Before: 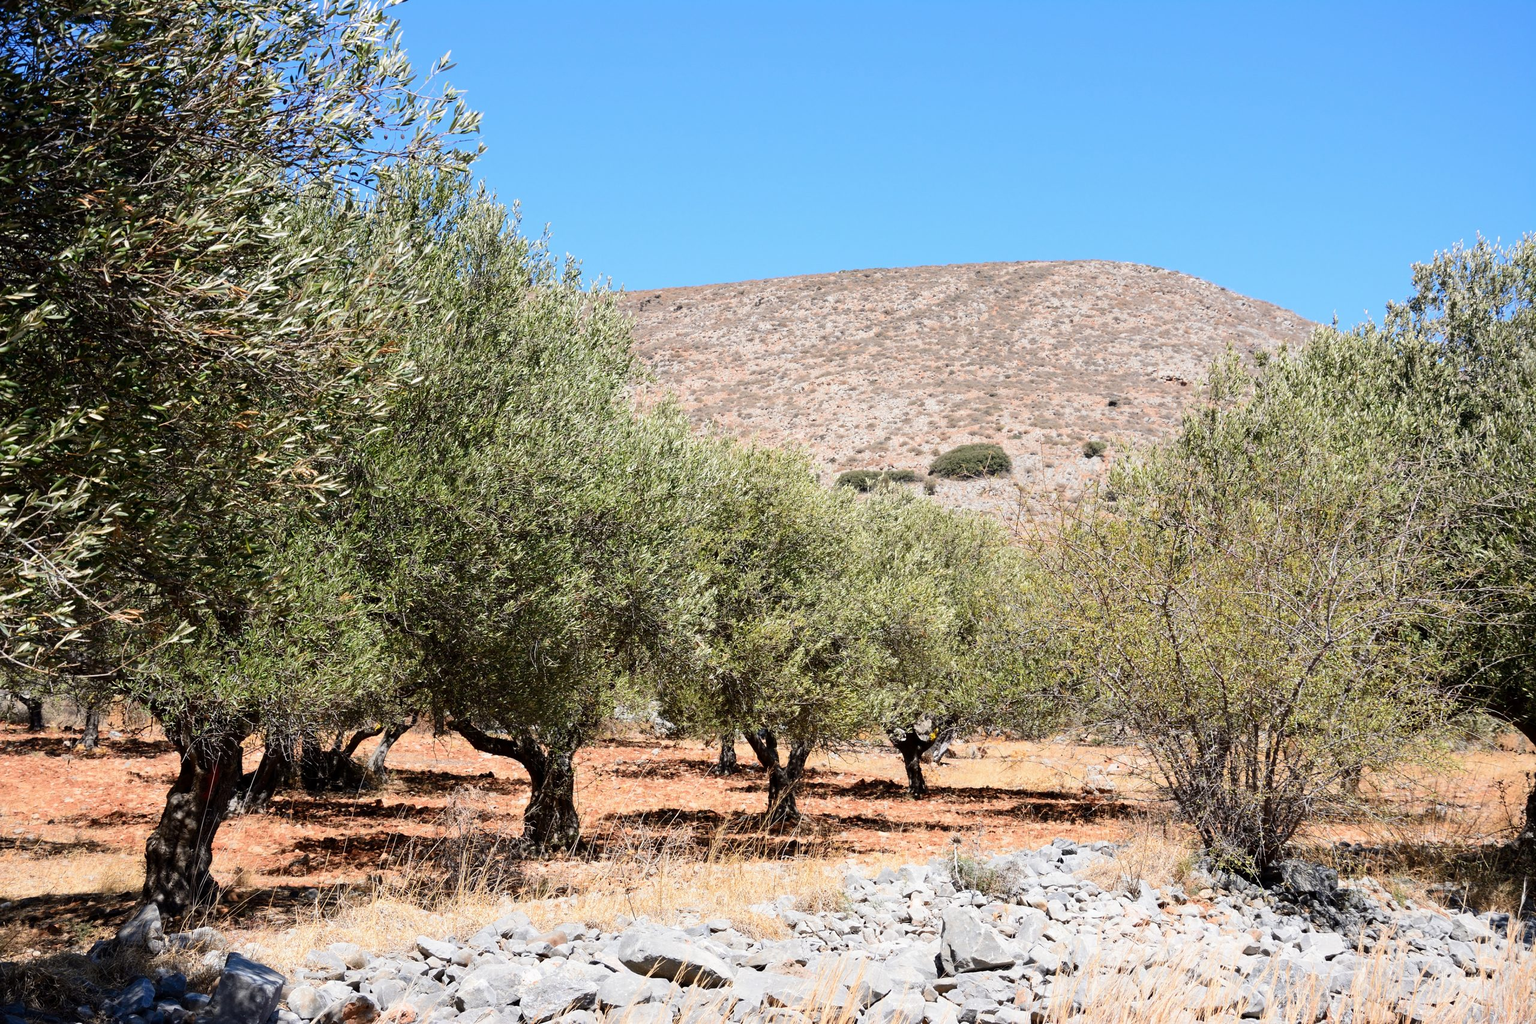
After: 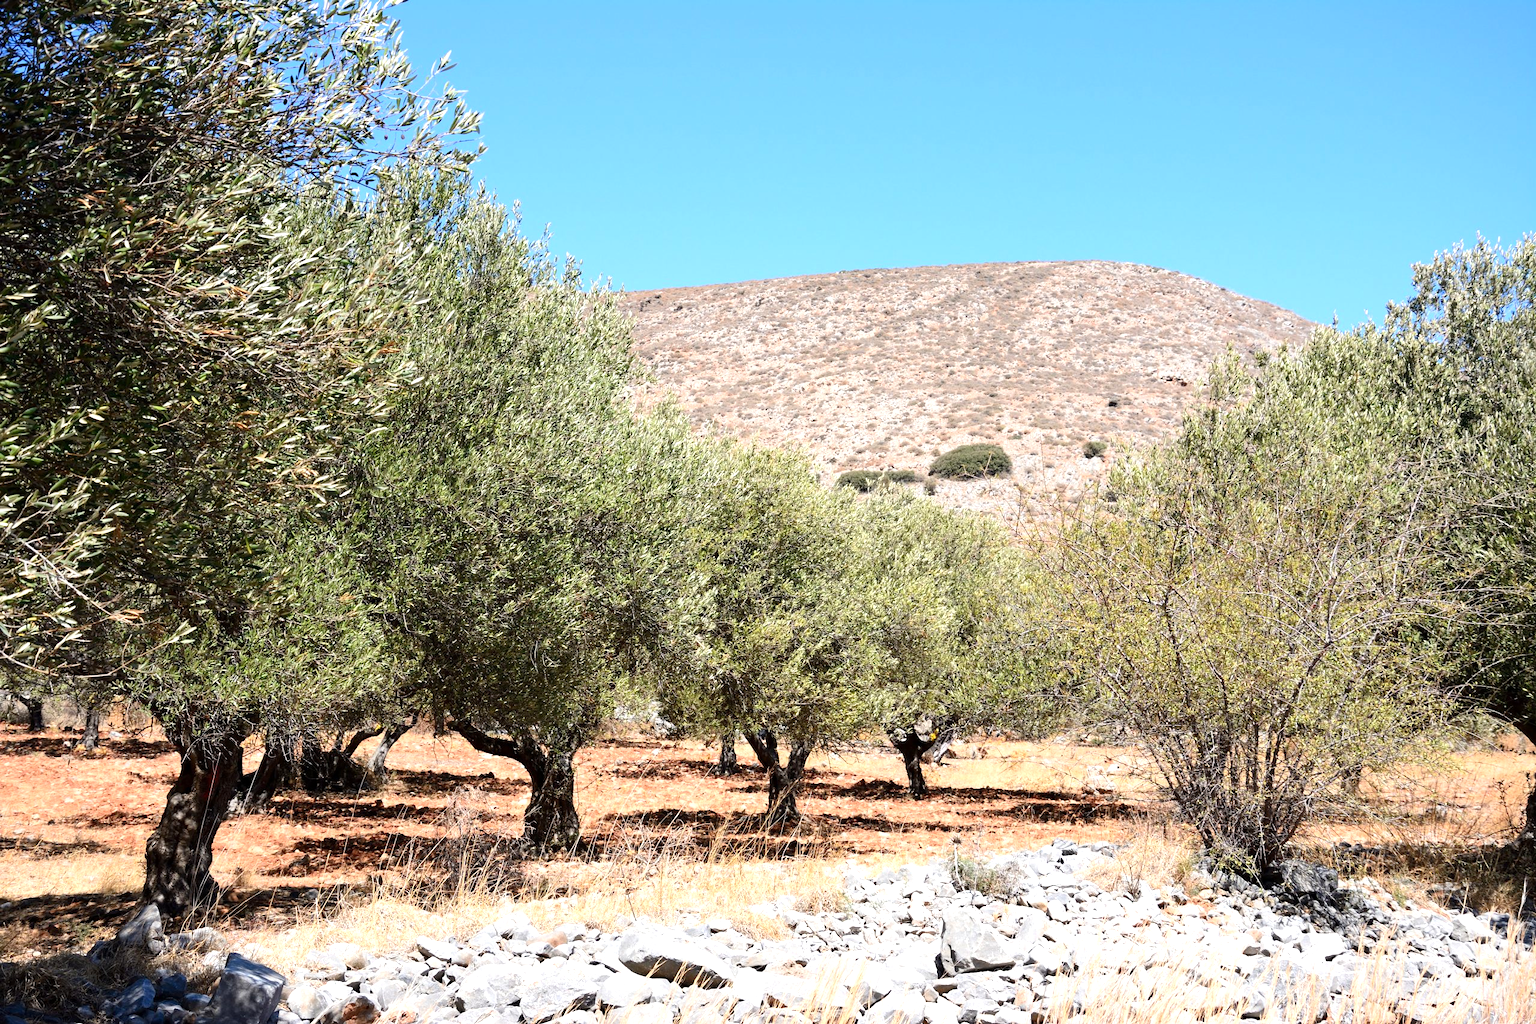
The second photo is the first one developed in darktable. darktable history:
exposure: exposure 0.446 EV, compensate highlight preservation false
